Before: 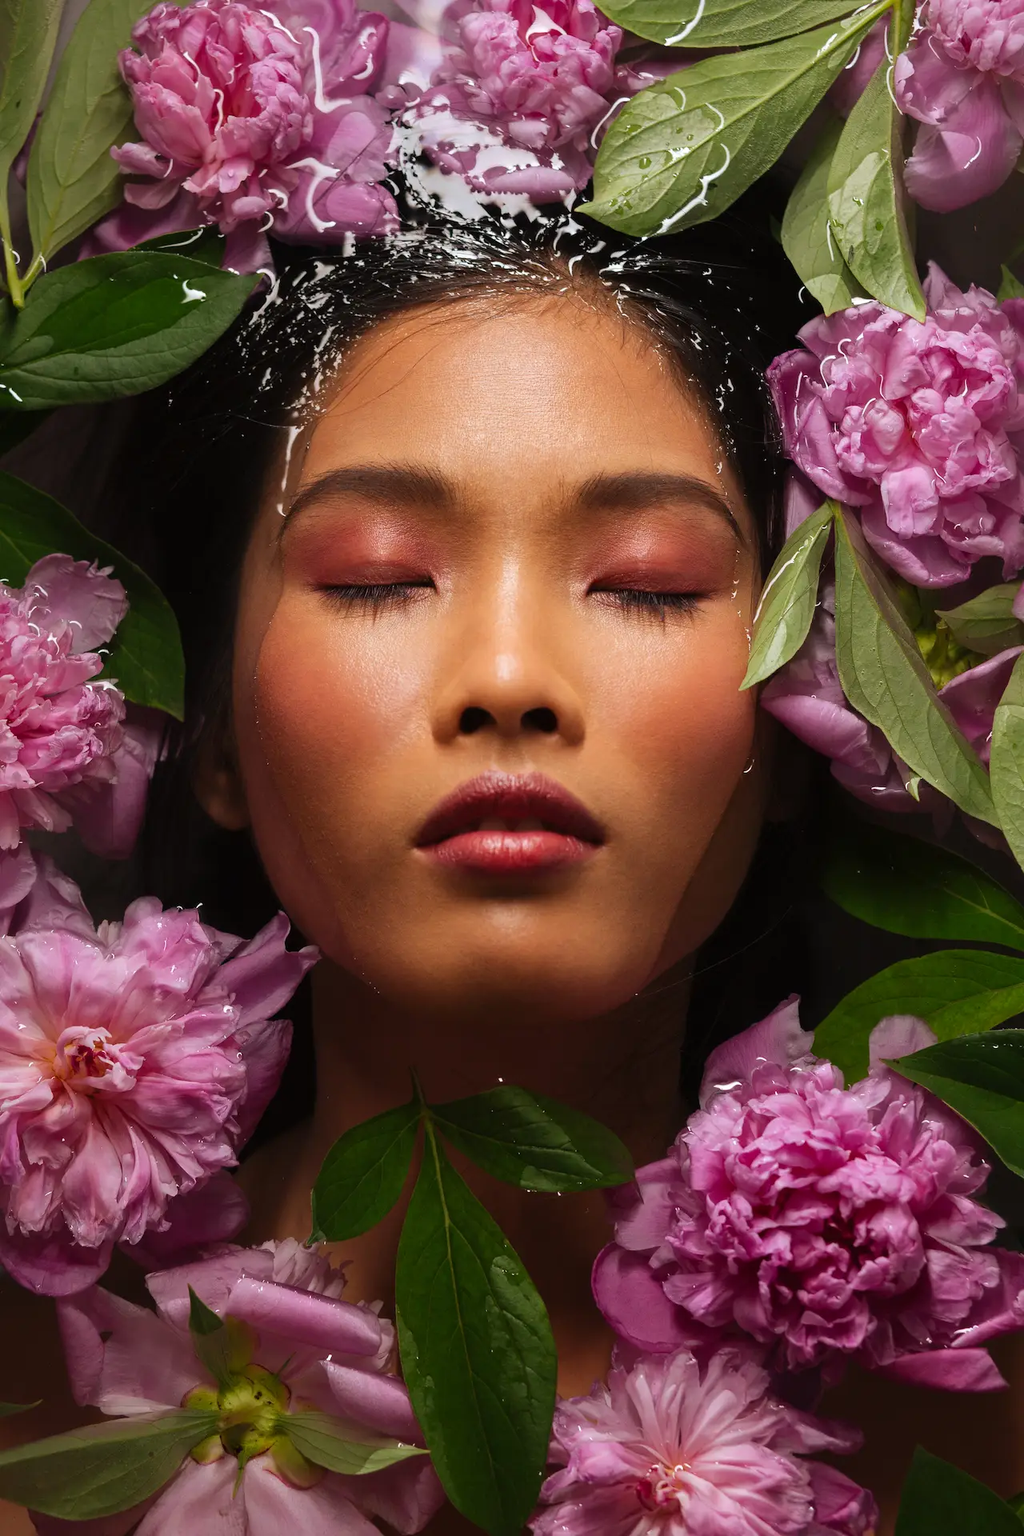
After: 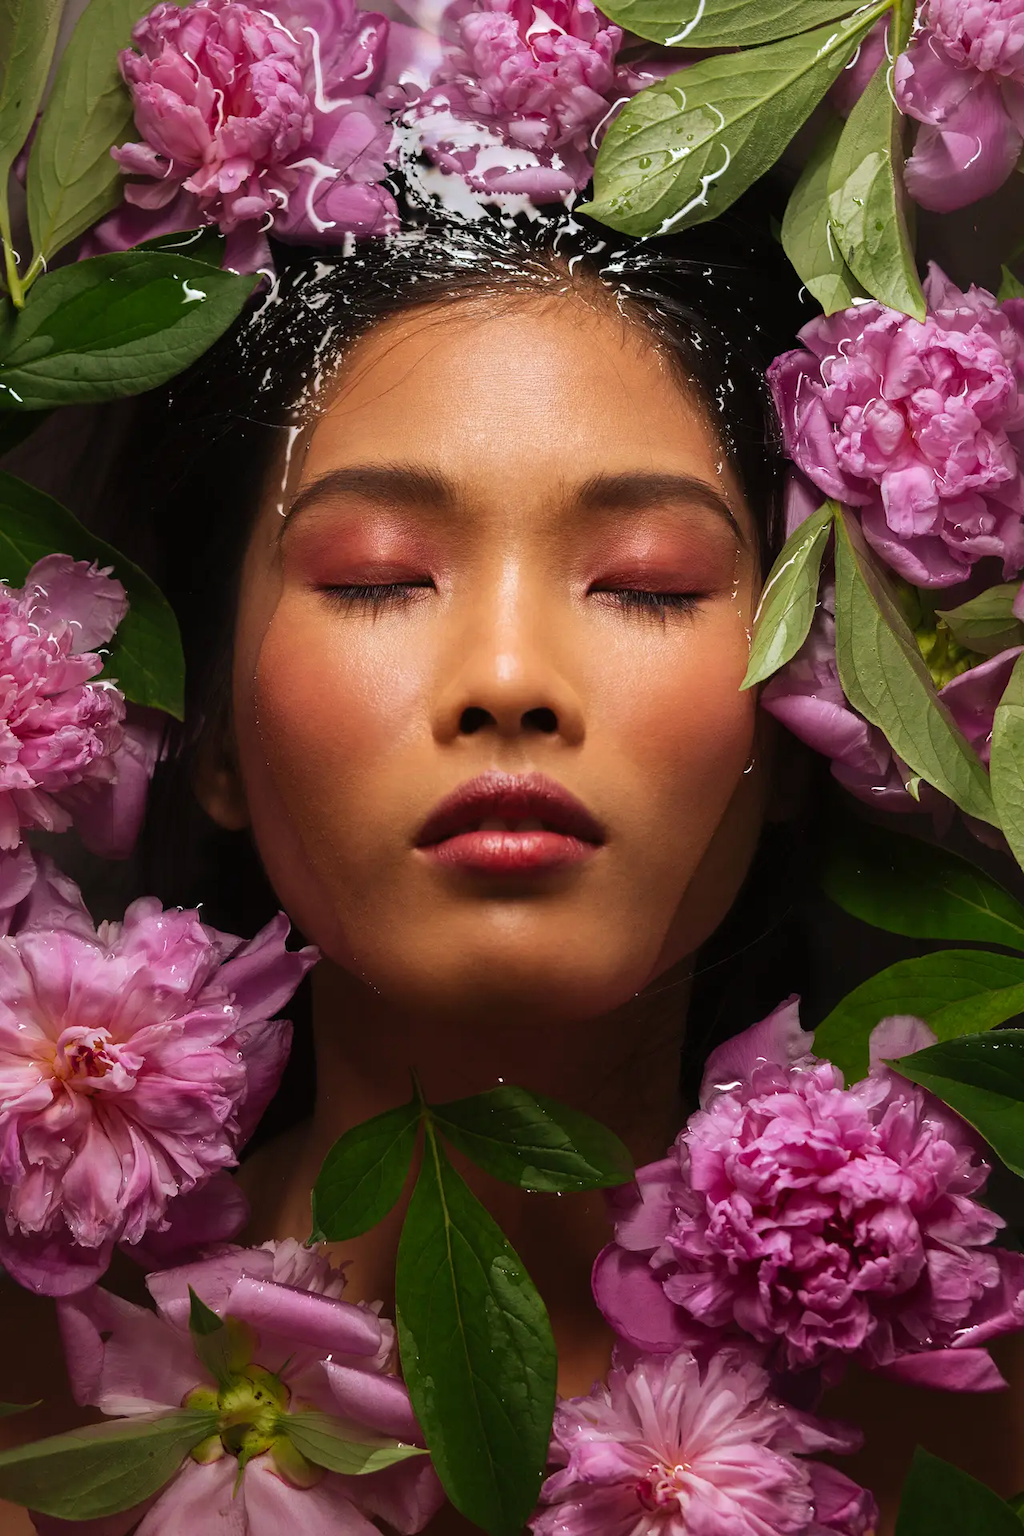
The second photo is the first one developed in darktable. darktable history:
velvia: strength 14.66%
